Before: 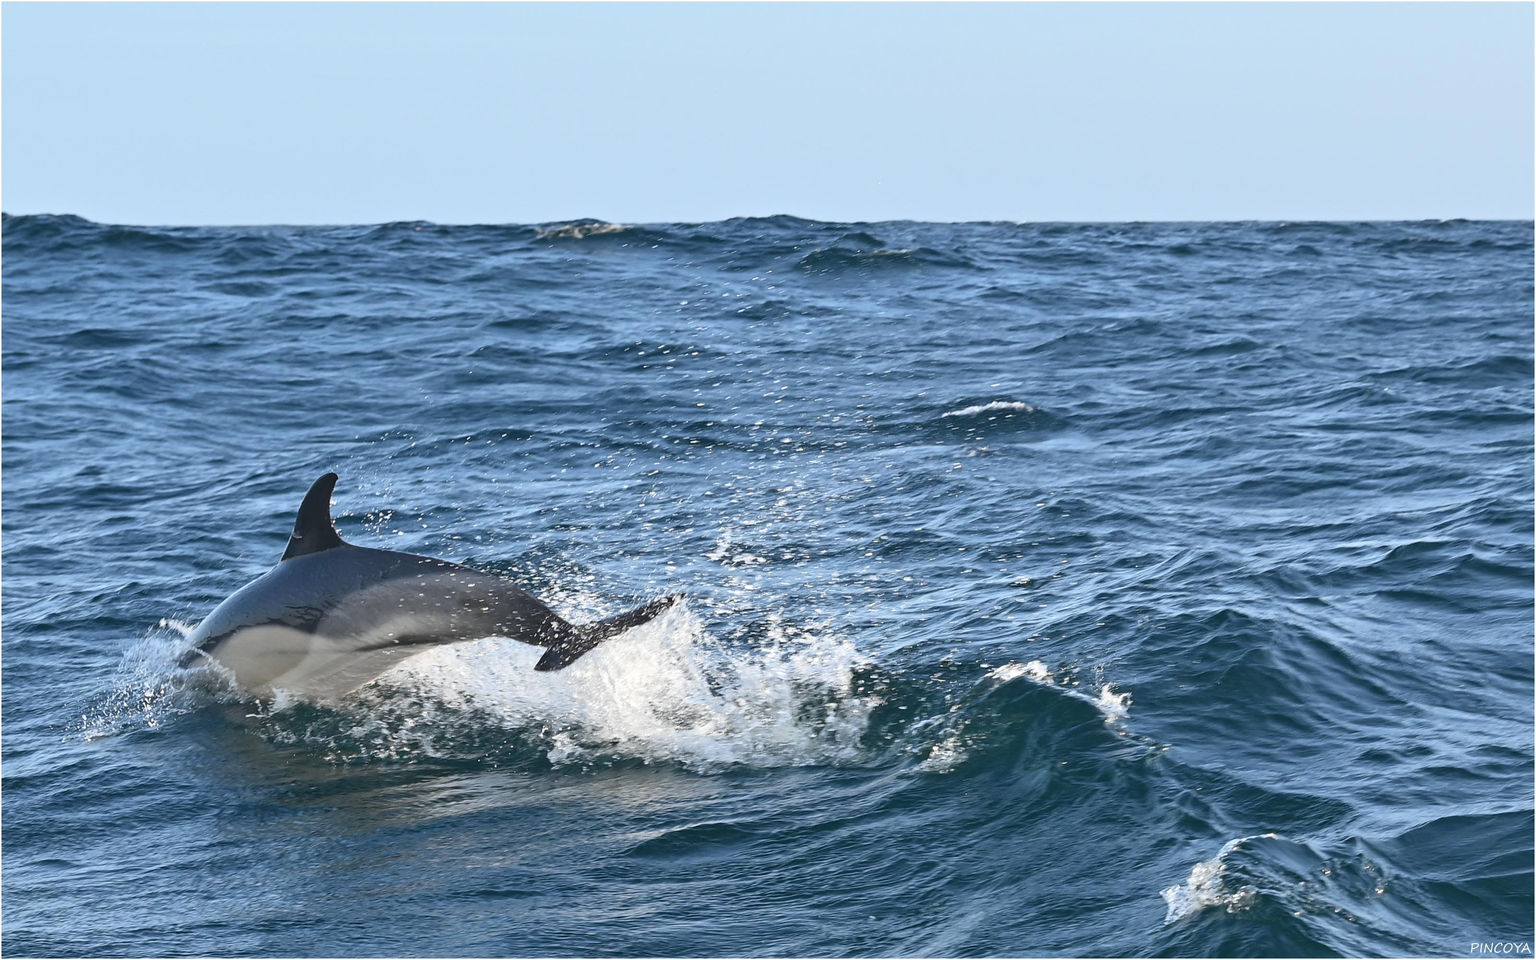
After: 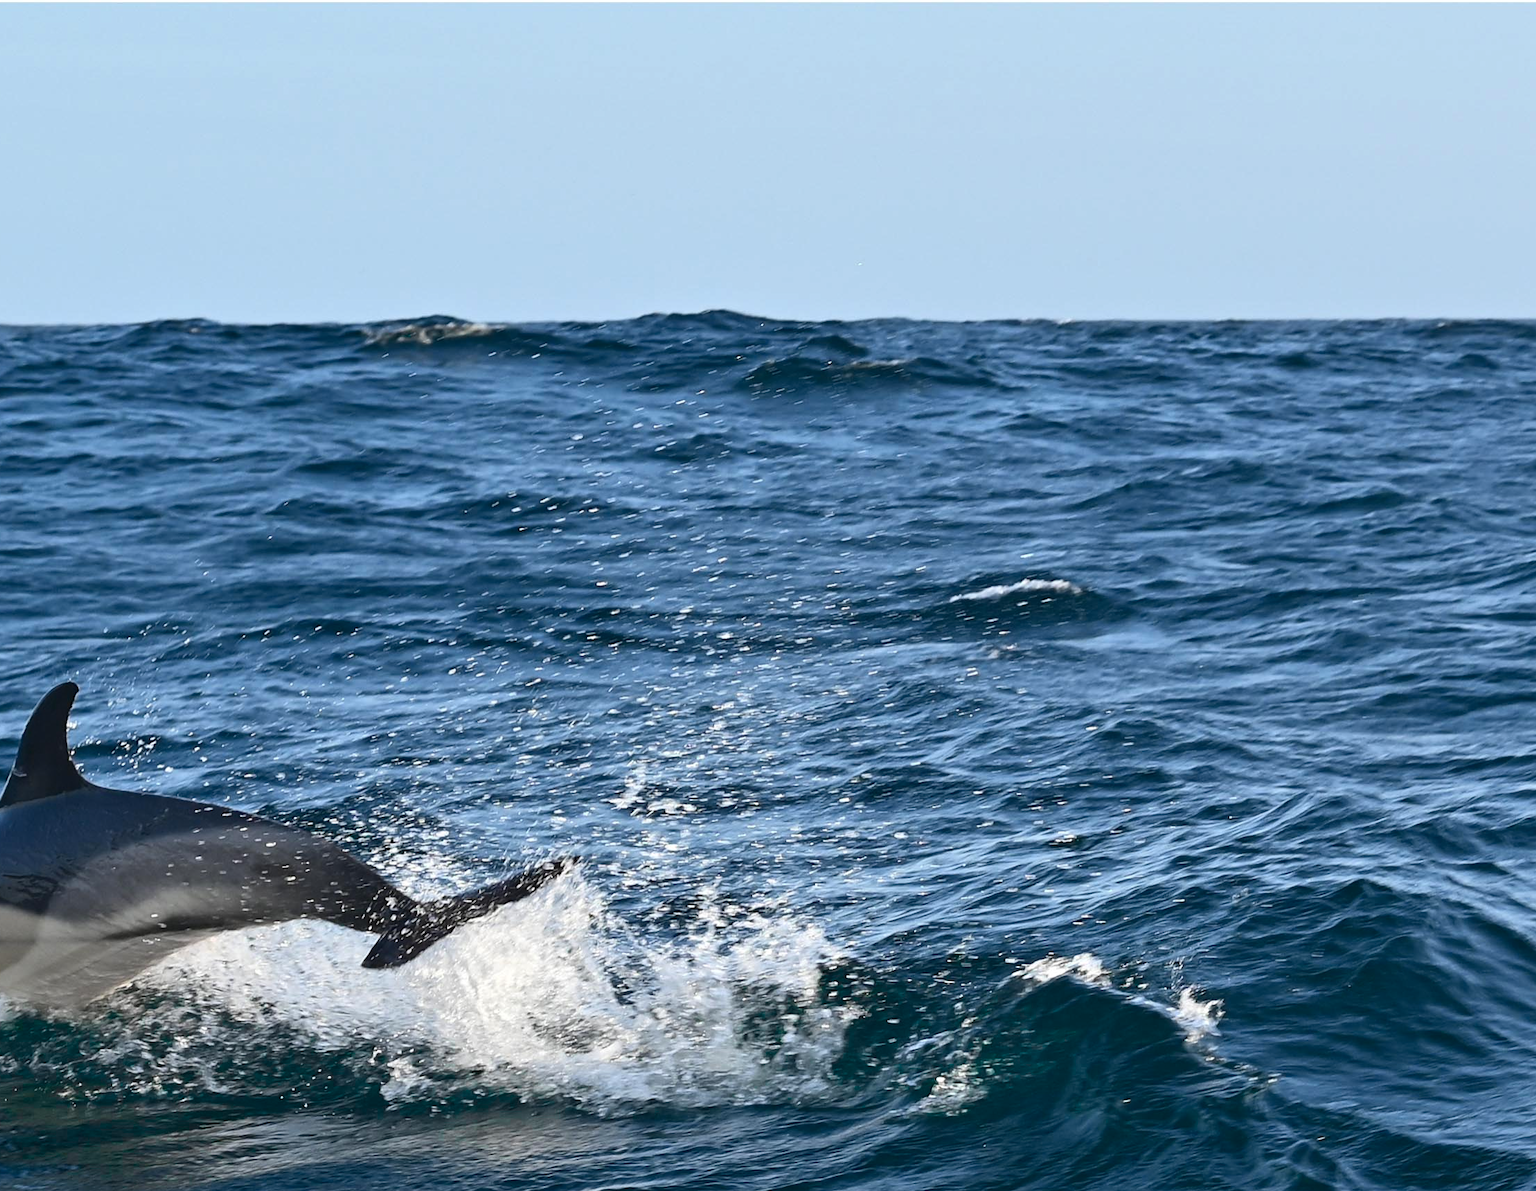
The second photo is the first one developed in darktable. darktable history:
crop: left 18.479%, right 12.2%, bottom 13.971%
color zones: curves: ch0 [(0.25, 0.5) (0.423, 0.5) (0.443, 0.5) (0.521, 0.756) (0.568, 0.5) (0.576, 0.5) (0.75, 0.5)]; ch1 [(0.25, 0.5) (0.423, 0.5) (0.443, 0.5) (0.539, 0.873) (0.624, 0.565) (0.631, 0.5) (0.75, 0.5)]
contrast brightness saturation: contrast 0.07, brightness -0.14, saturation 0.11
